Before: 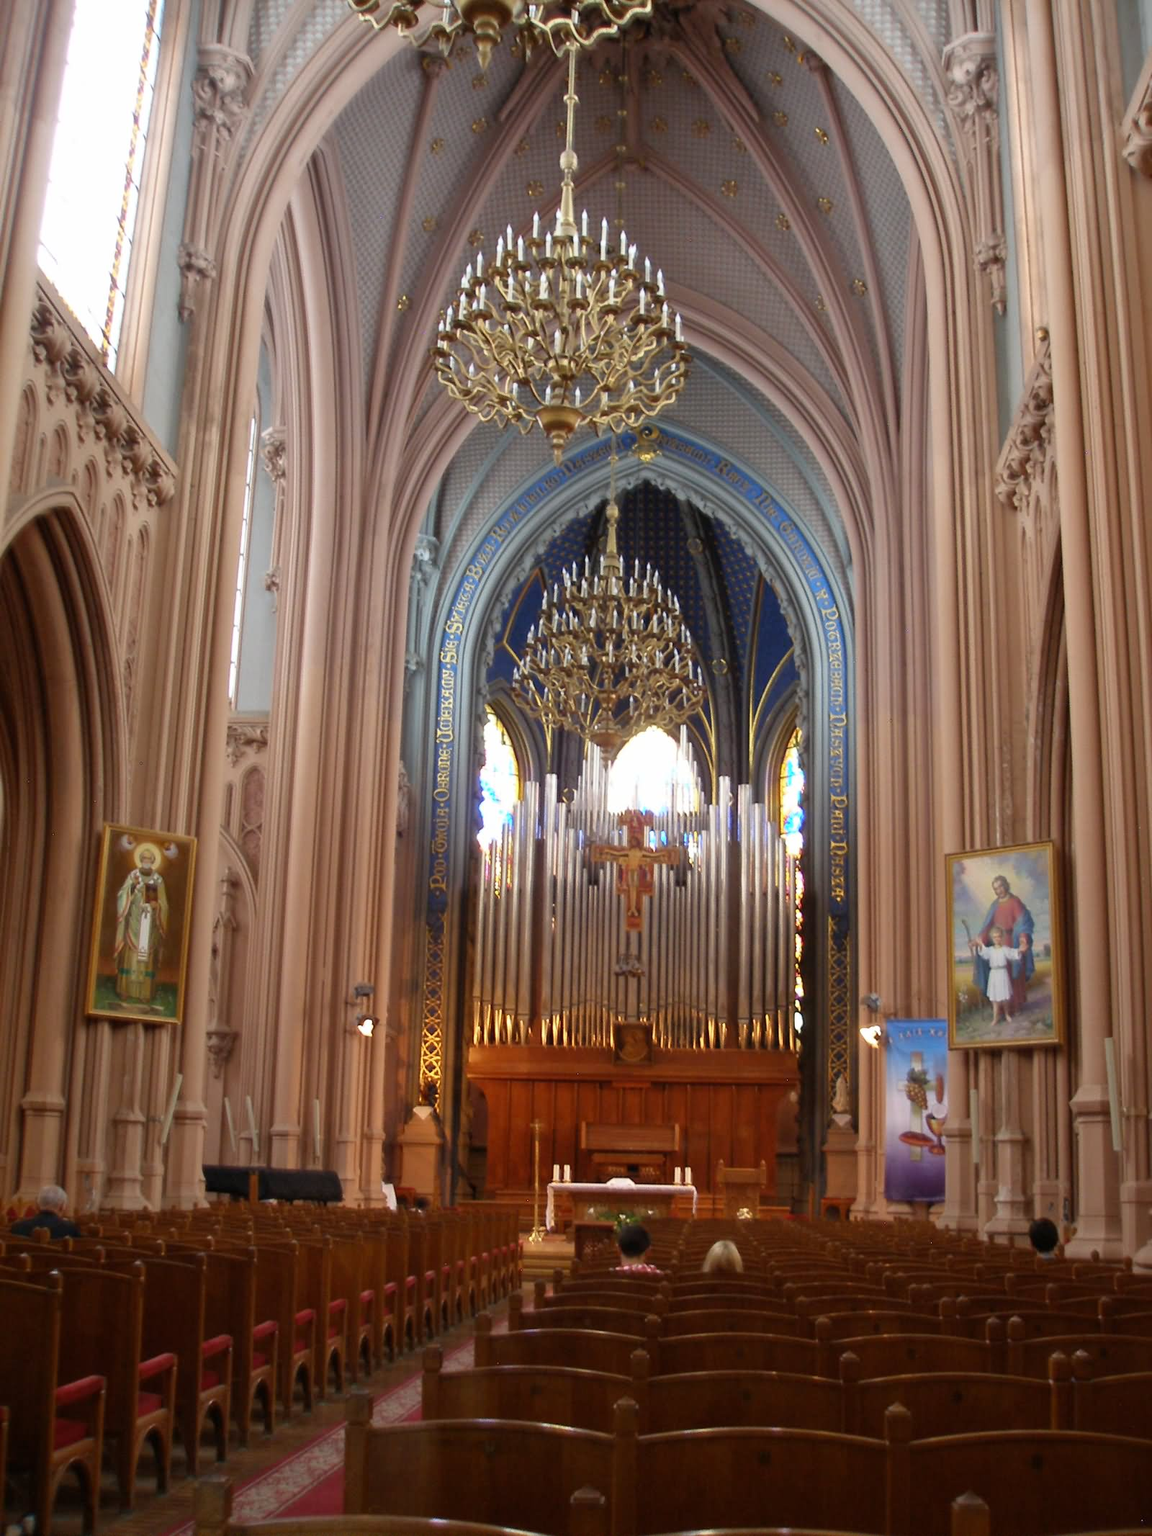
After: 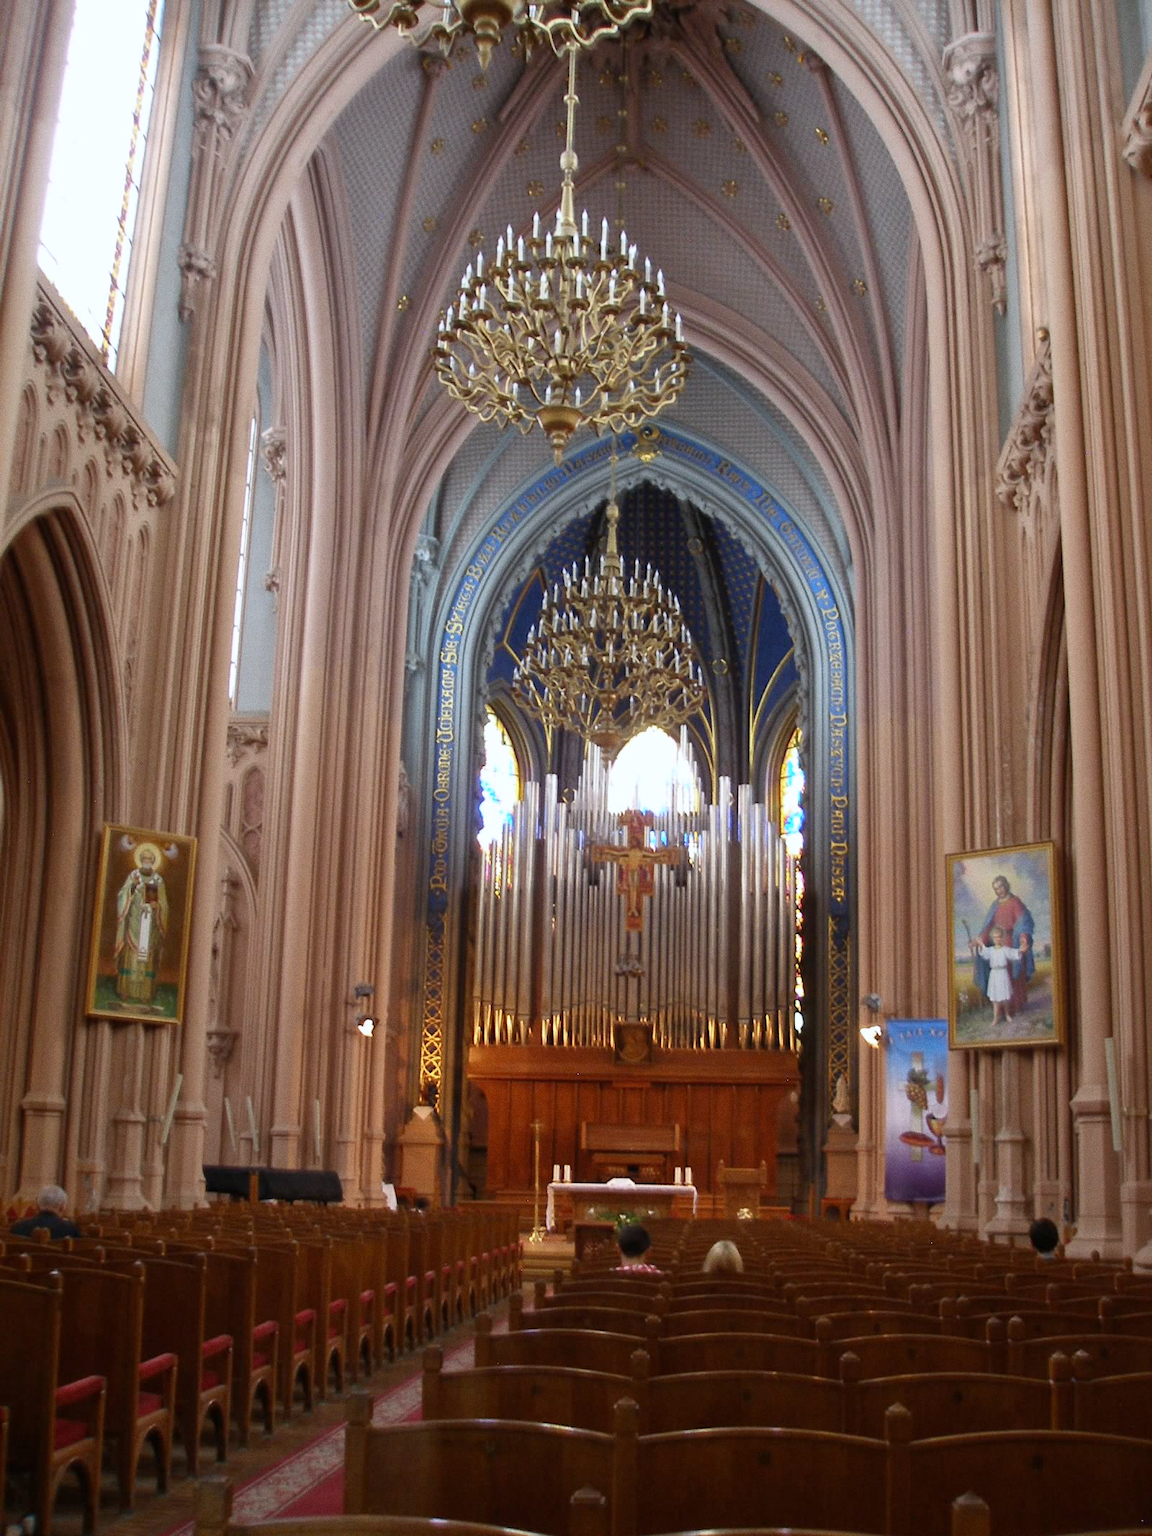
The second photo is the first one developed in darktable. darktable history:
grain: coarseness 0.09 ISO
exposure: compensate highlight preservation false
white balance: red 0.974, blue 1.044
